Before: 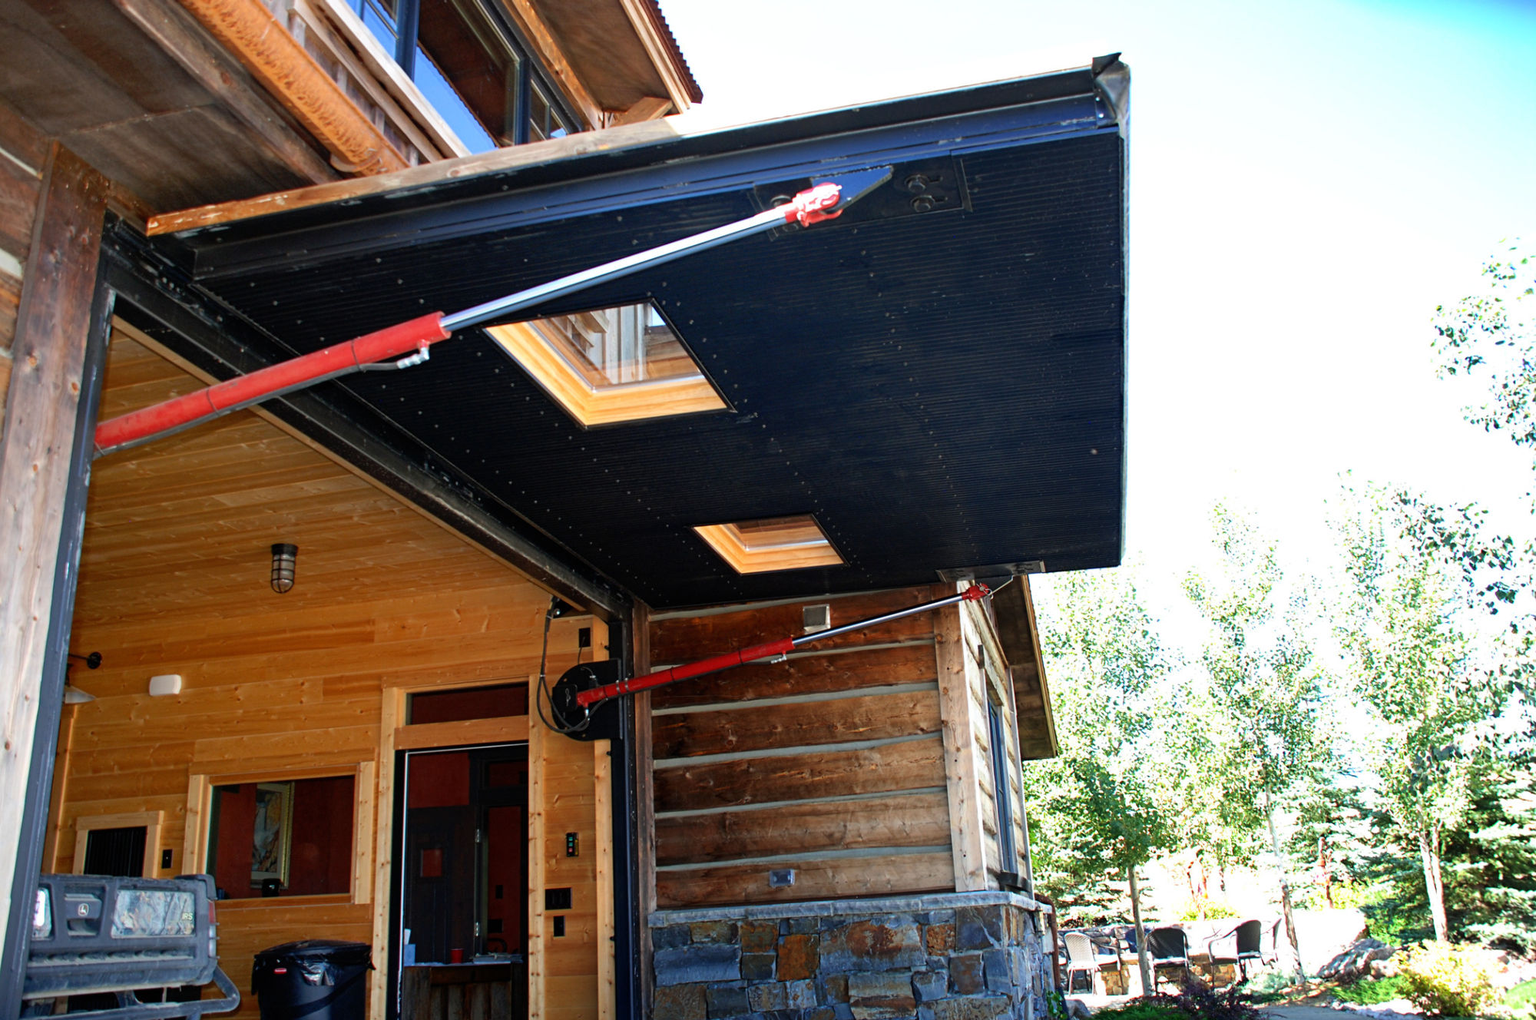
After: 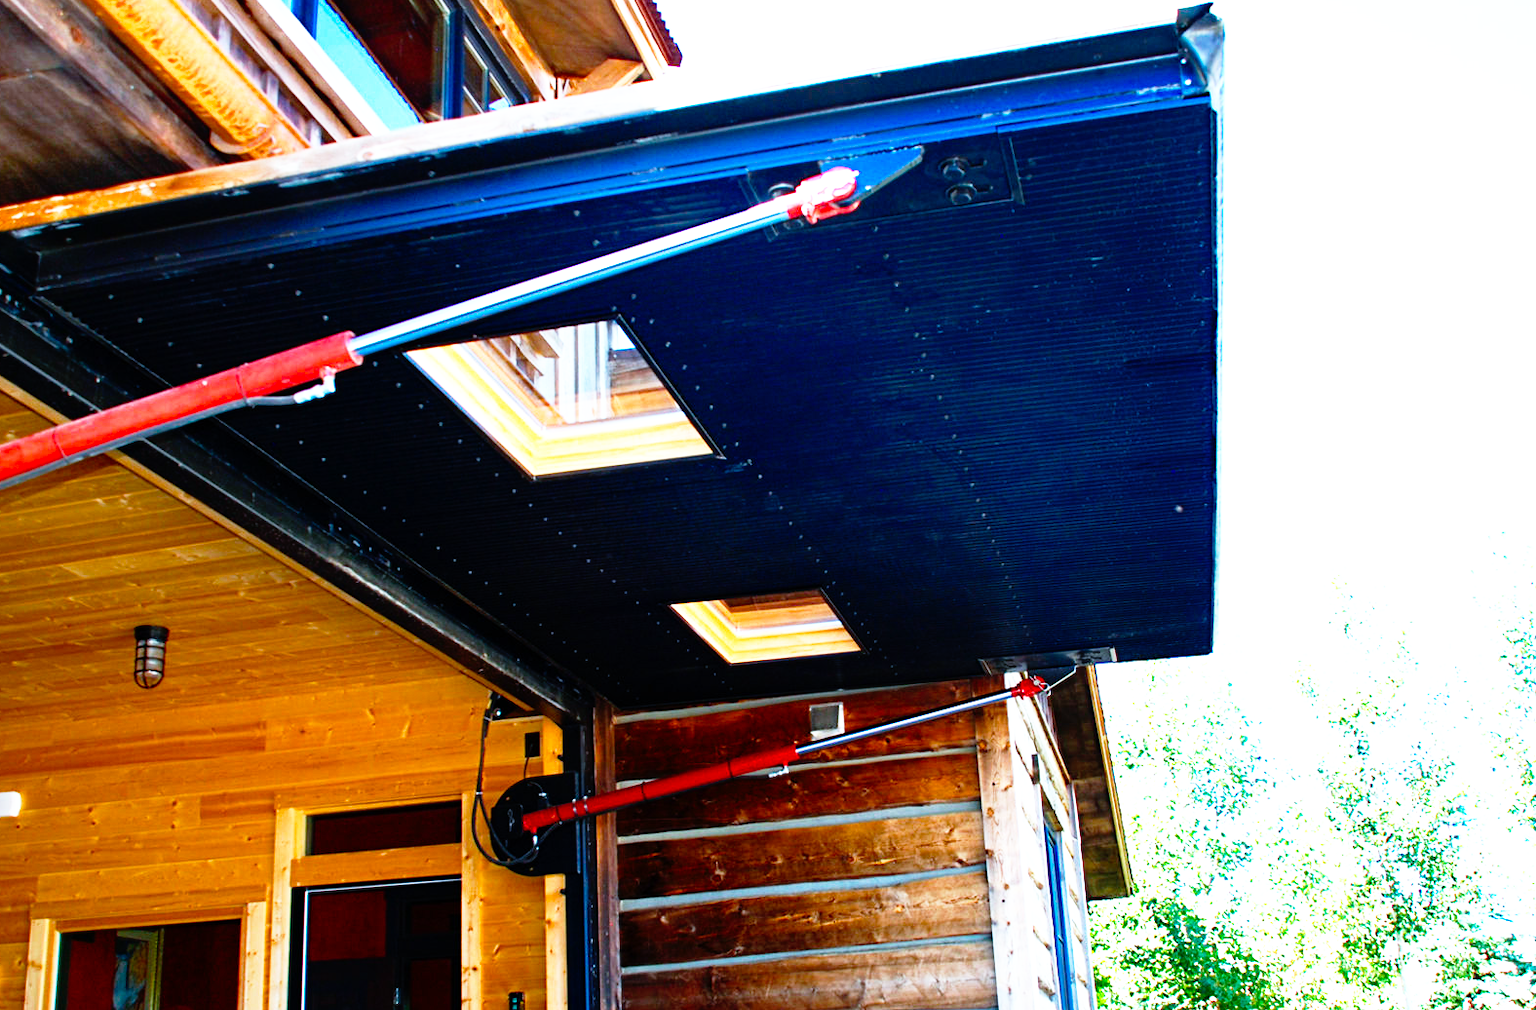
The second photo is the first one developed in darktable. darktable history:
color calibration: illuminant as shot in camera, x 0.378, y 0.381, temperature 4093.13 K, saturation algorithm version 1 (2020)
color balance rgb: linear chroma grading › global chroma 16.62%, perceptual saturation grading › highlights -8.63%, perceptual saturation grading › mid-tones 18.66%, perceptual saturation grading › shadows 28.49%, perceptual brilliance grading › highlights 14.22%, perceptual brilliance grading › shadows -18.96%, global vibrance 27.71%
crop and rotate: left 10.77%, top 5.1%, right 10.41%, bottom 16.76%
color correction: highlights a* -0.182, highlights b* -0.124
white balance: emerald 1
base curve: curves: ch0 [(0, 0) (0.012, 0.01) (0.073, 0.168) (0.31, 0.711) (0.645, 0.957) (1, 1)], preserve colors none
